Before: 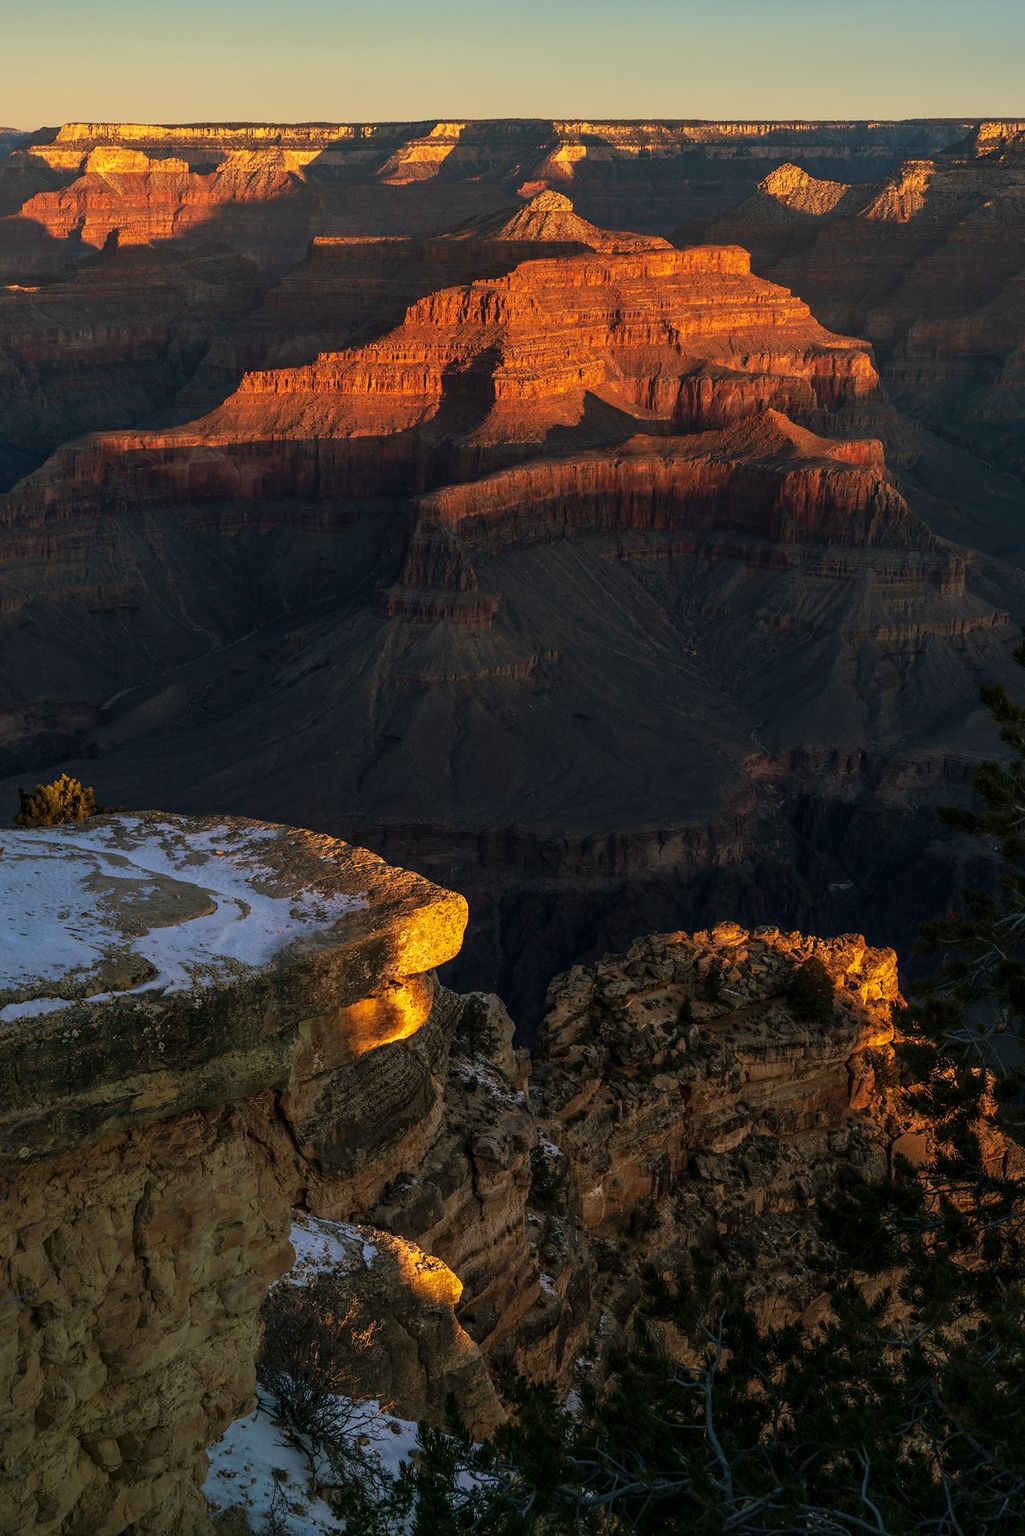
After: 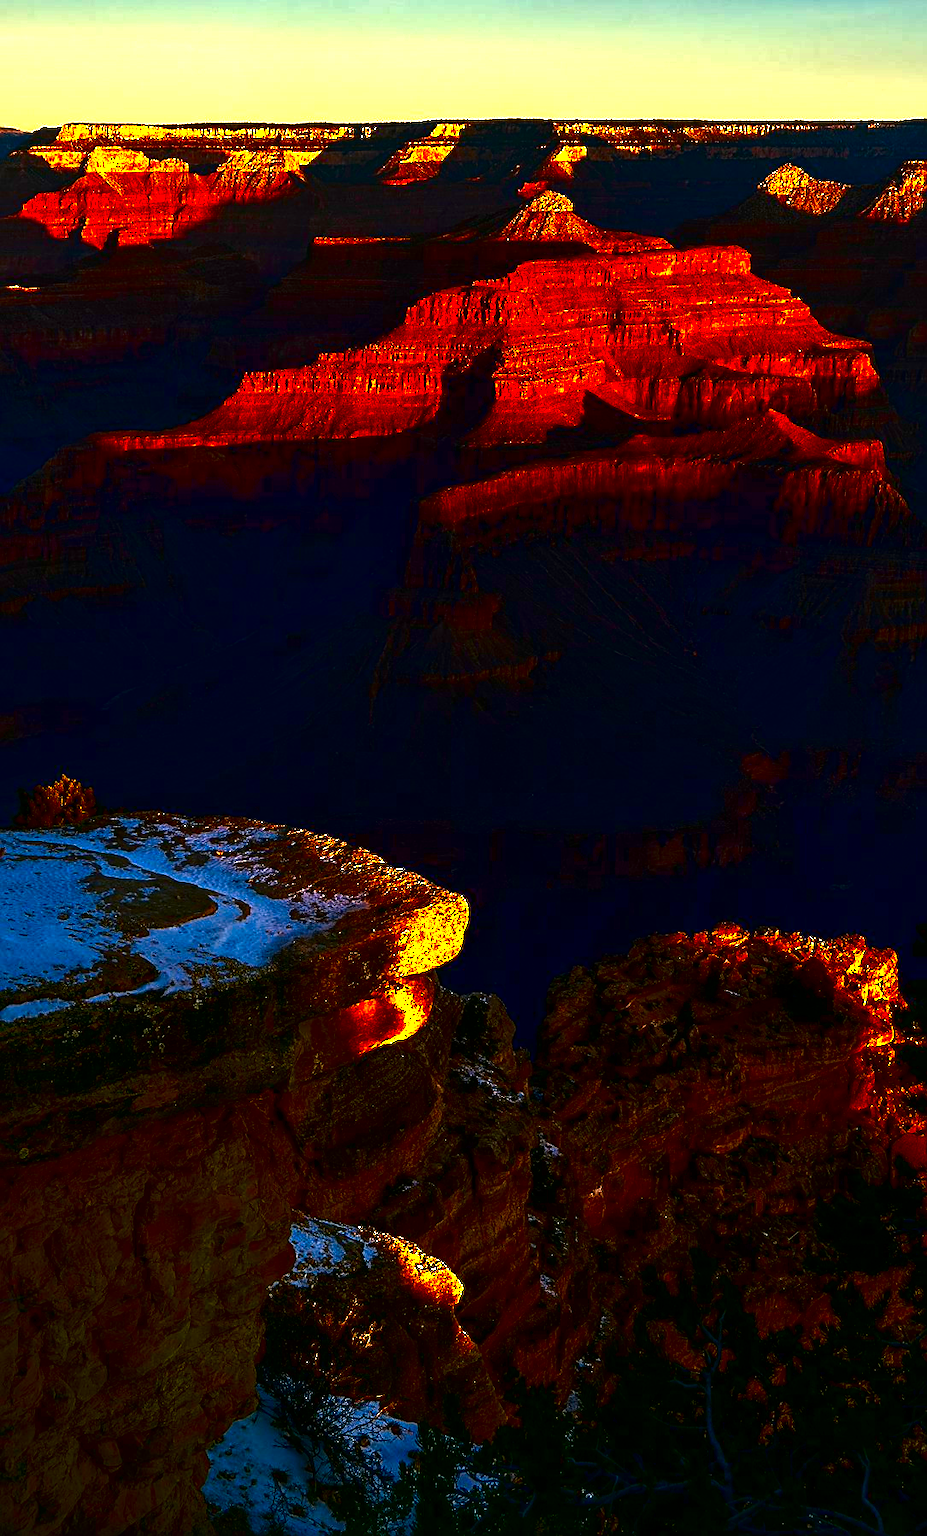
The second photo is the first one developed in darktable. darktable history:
exposure: black level correction 0, exposure 1.106 EV, compensate highlight preservation false
crop: right 9.481%, bottom 0.026%
contrast brightness saturation: brightness -0.987, saturation 0.99
sharpen: on, module defaults
